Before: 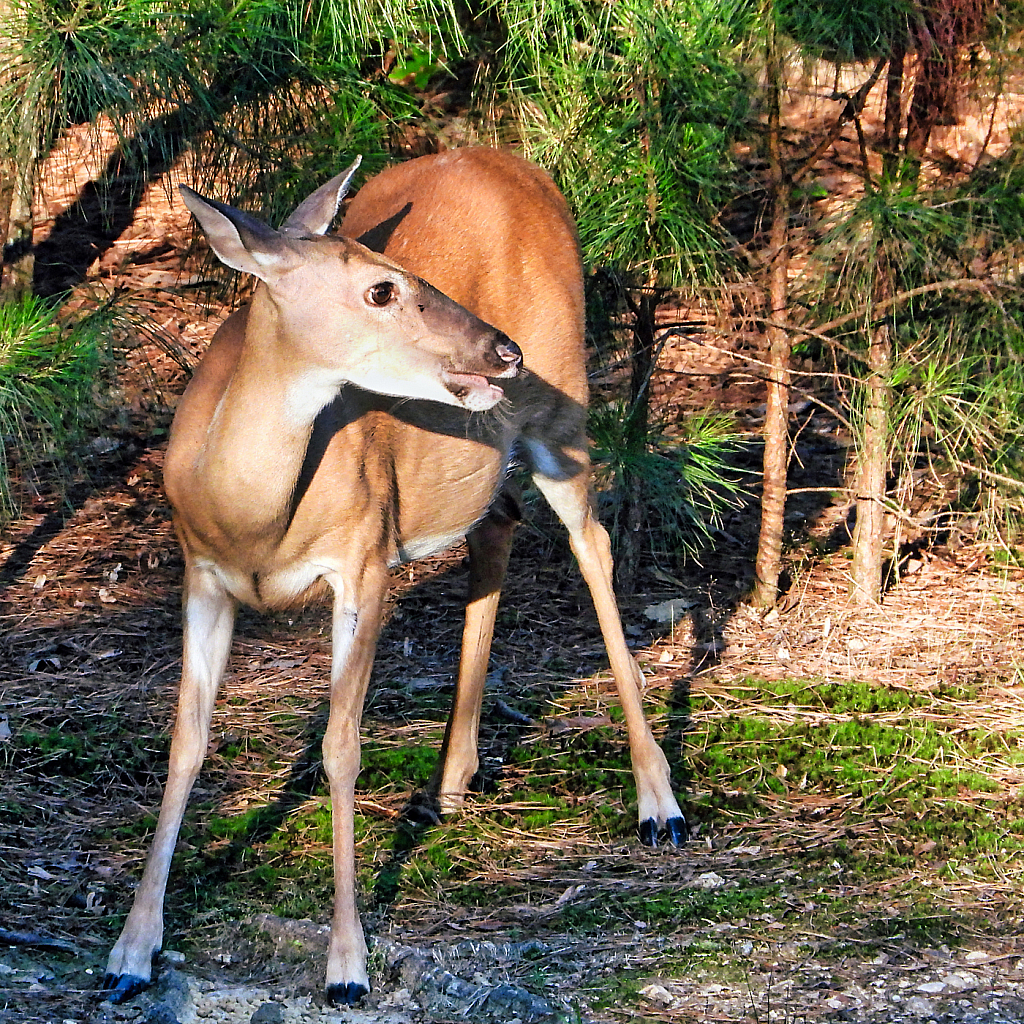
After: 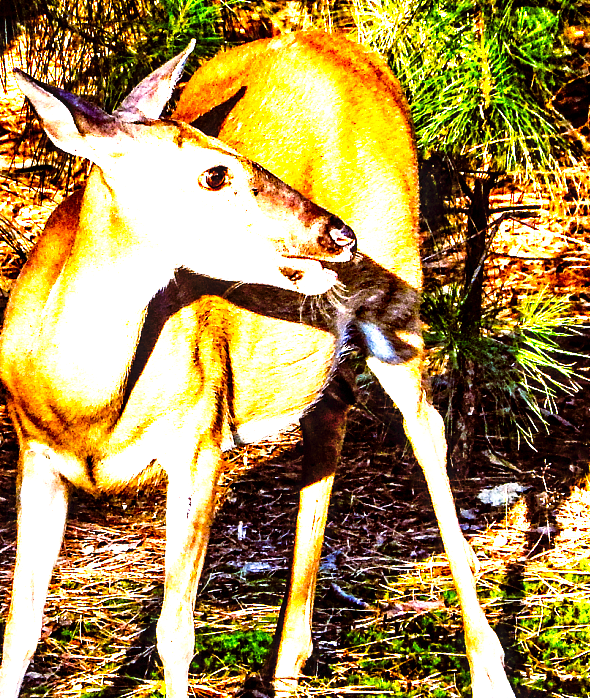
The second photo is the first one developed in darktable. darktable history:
crop: left 16.214%, top 11.4%, right 26.165%, bottom 20.393%
color balance rgb: global offset › chroma 0.398%, global offset › hue 35.38°, perceptual saturation grading › global saturation 0.865%, perceptual saturation grading › mid-tones 11.356%, perceptual brilliance grading › global brilliance 29.848%, perceptual brilliance grading › highlights 12.385%, perceptual brilliance grading › mid-tones 24.589%, global vibrance 20%
haze removal: compatibility mode true, adaptive false
local contrast: highlights 63%, shadows 54%, detail 169%, midtone range 0.519
tone curve: curves: ch0 [(0, 0) (0.003, 0.03) (0.011, 0.022) (0.025, 0.018) (0.044, 0.031) (0.069, 0.035) (0.1, 0.04) (0.136, 0.046) (0.177, 0.063) (0.224, 0.087) (0.277, 0.15) (0.335, 0.252) (0.399, 0.354) (0.468, 0.475) (0.543, 0.602) (0.623, 0.73) (0.709, 0.856) (0.801, 0.945) (0.898, 0.987) (1, 1)], preserve colors none
